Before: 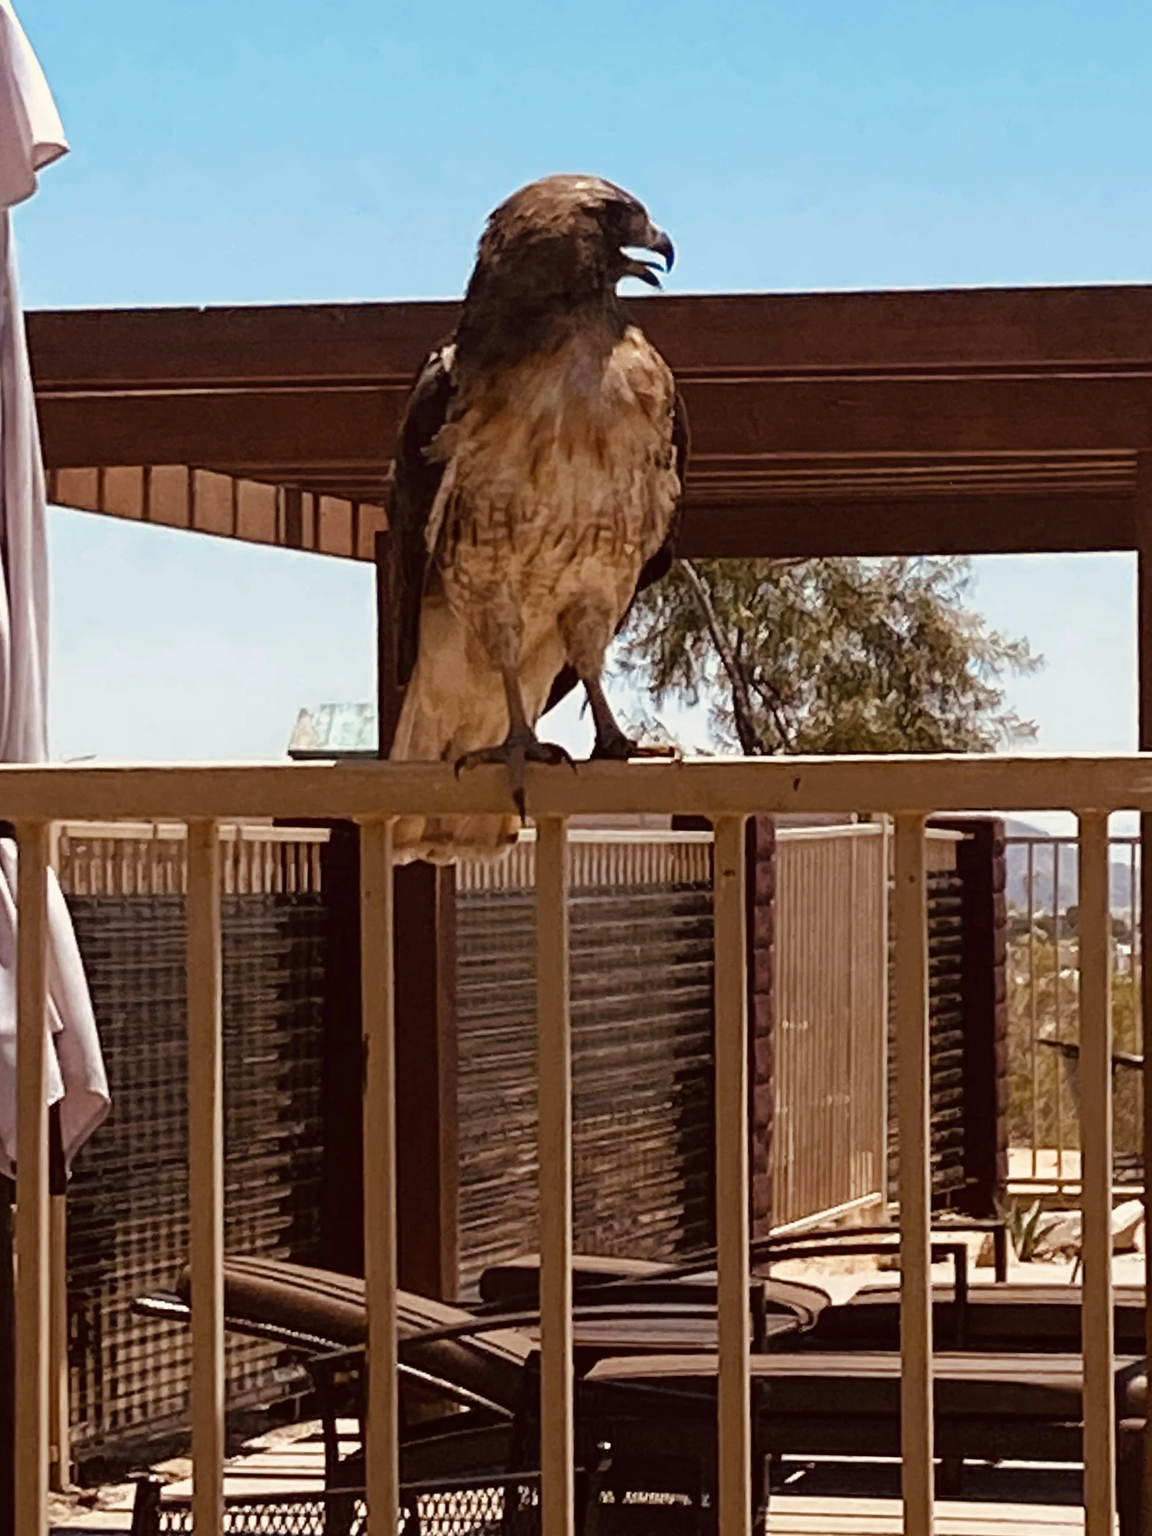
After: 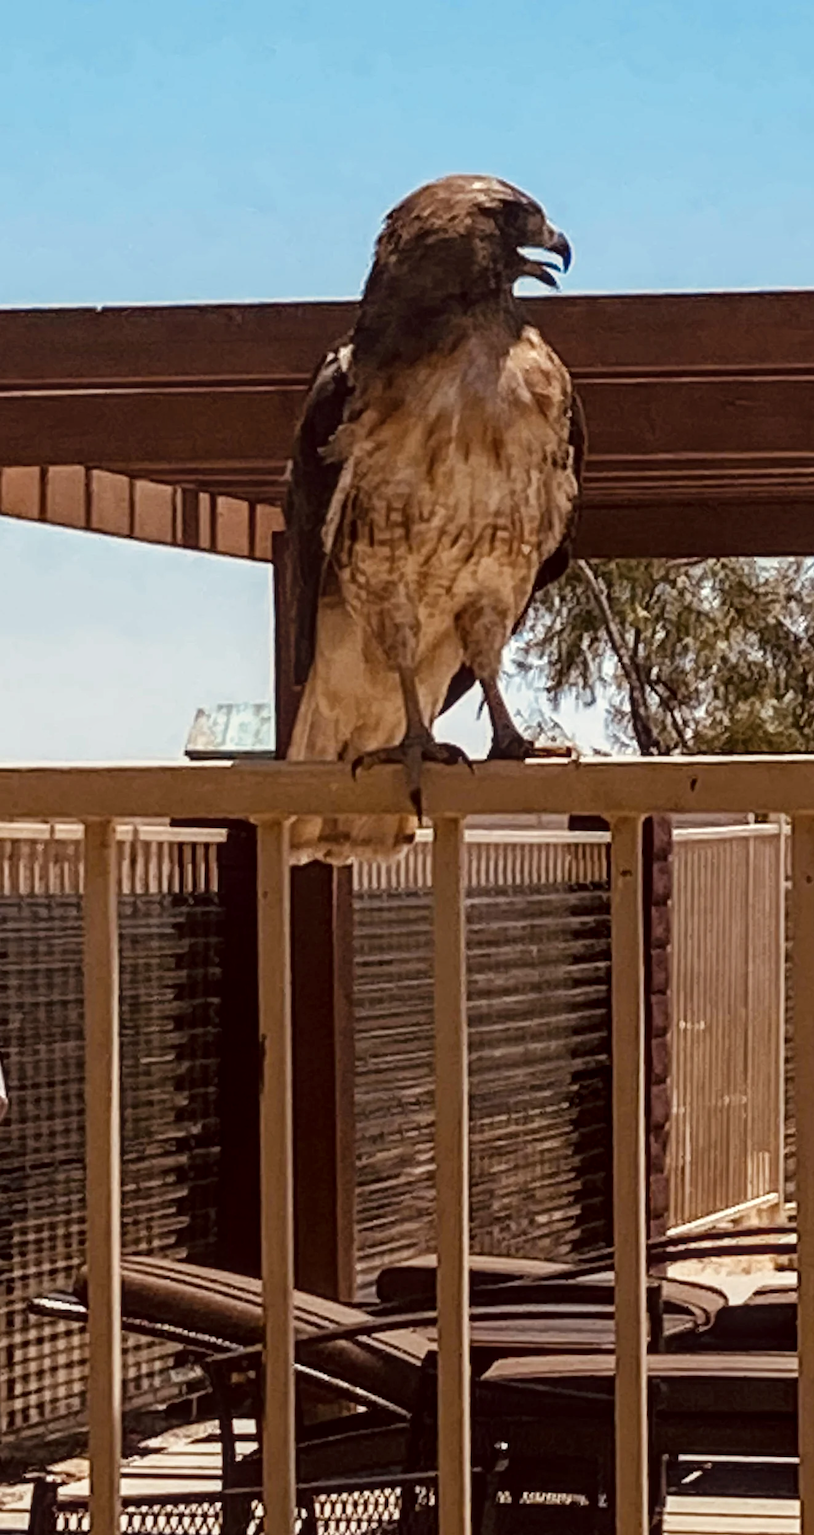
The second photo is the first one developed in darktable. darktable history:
crop and rotate: left 9.006%, right 20.223%
local contrast: on, module defaults
